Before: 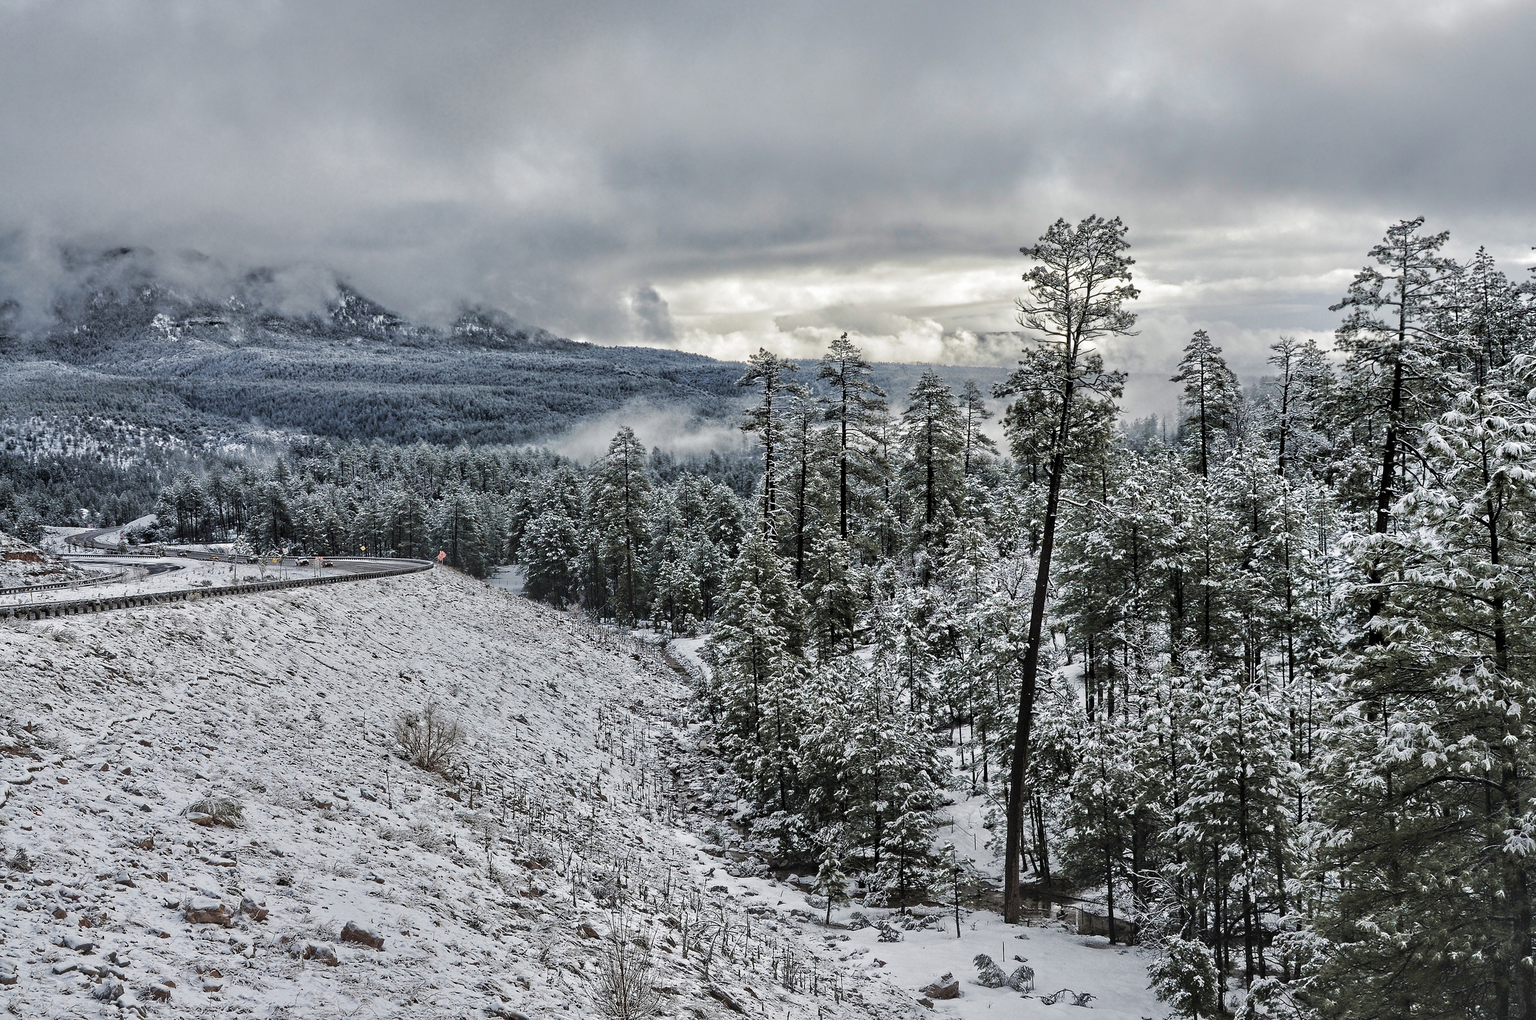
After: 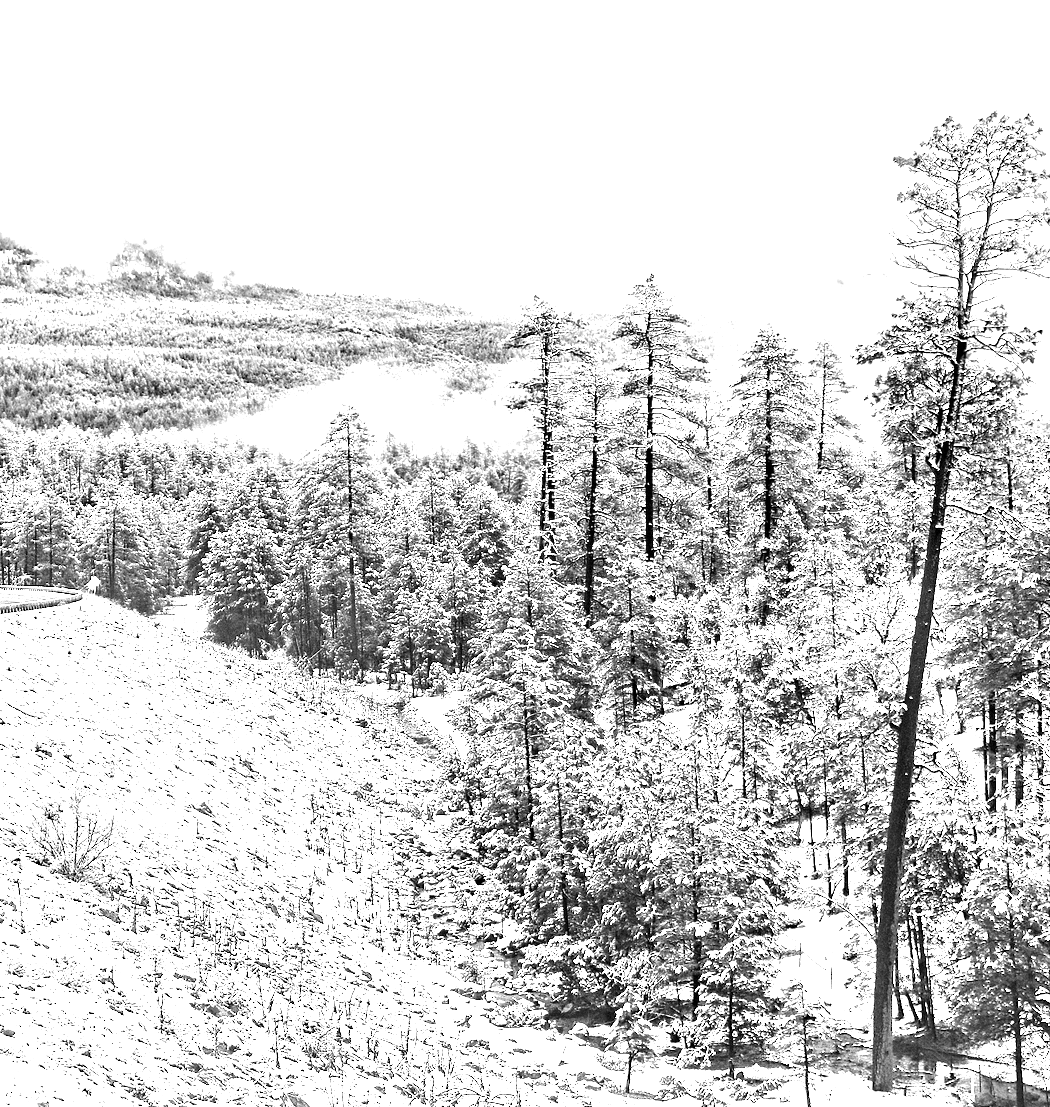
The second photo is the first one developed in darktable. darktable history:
crop and rotate: angle 0.02°, left 24.353%, top 13.219%, right 26.156%, bottom 8.224%
white balance: red 4.26, blue 1.802
exposure: exposure 0.574 EV, compensate highlight preservation false
monochrome: on, module defaults
